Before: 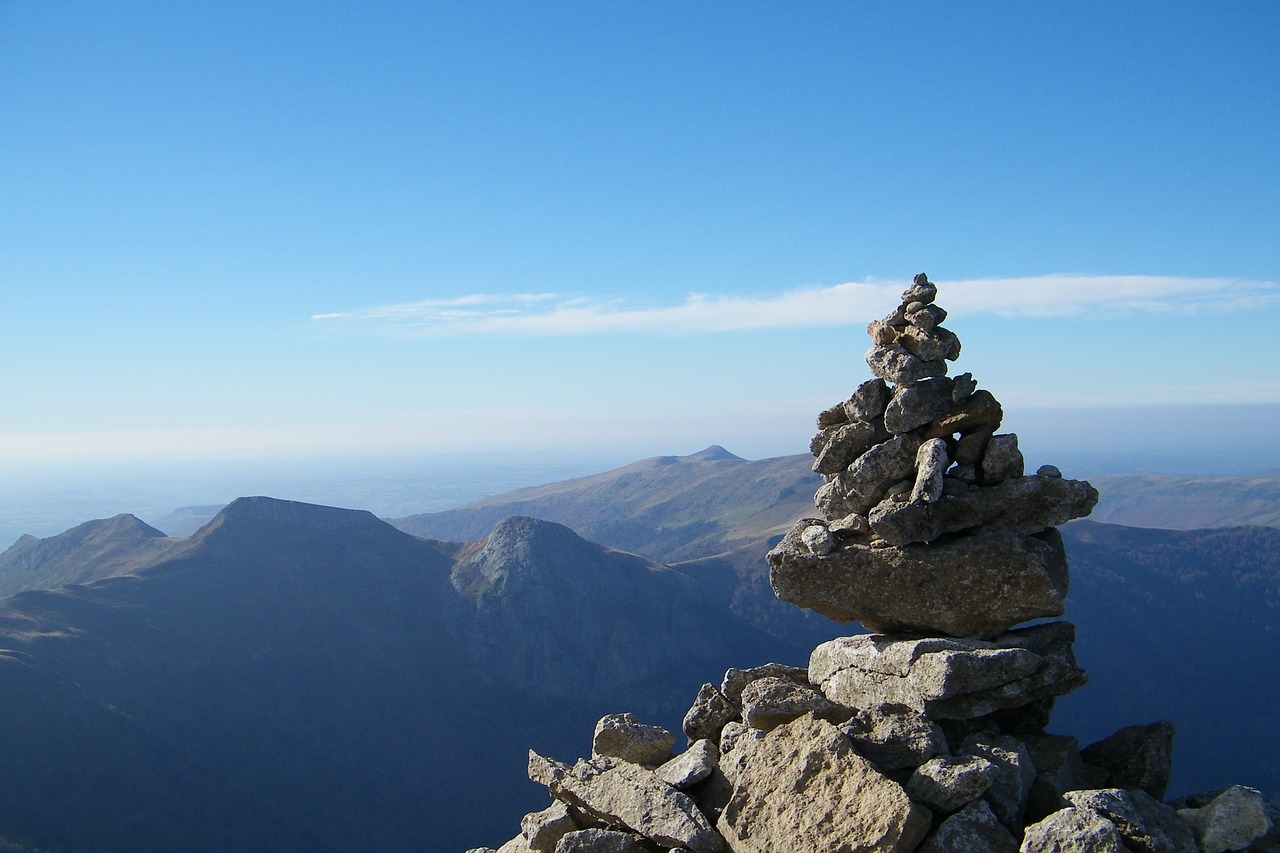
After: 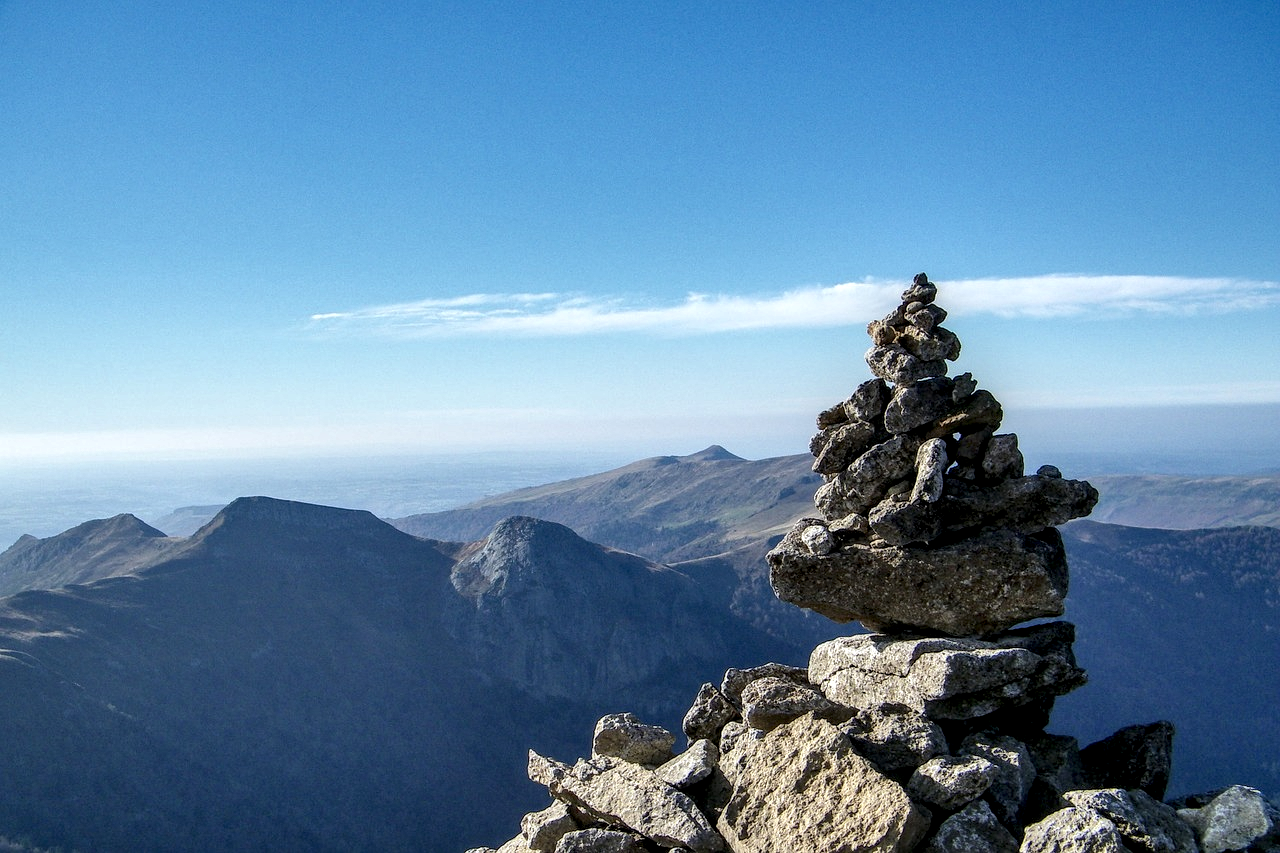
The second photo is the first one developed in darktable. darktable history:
local contrast: highlights 18%, detail 188%
shadows and highlights: soften with gaussian
